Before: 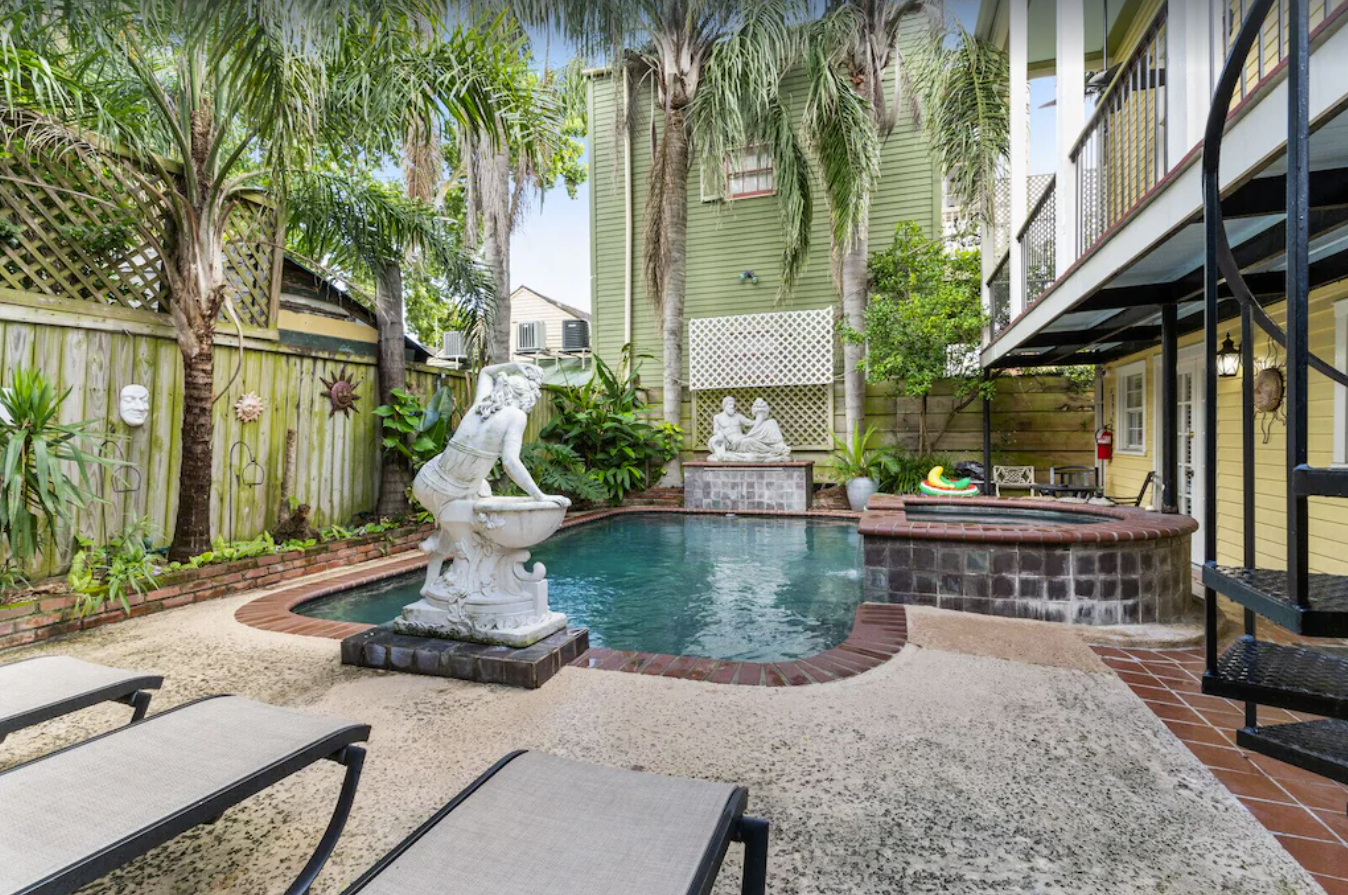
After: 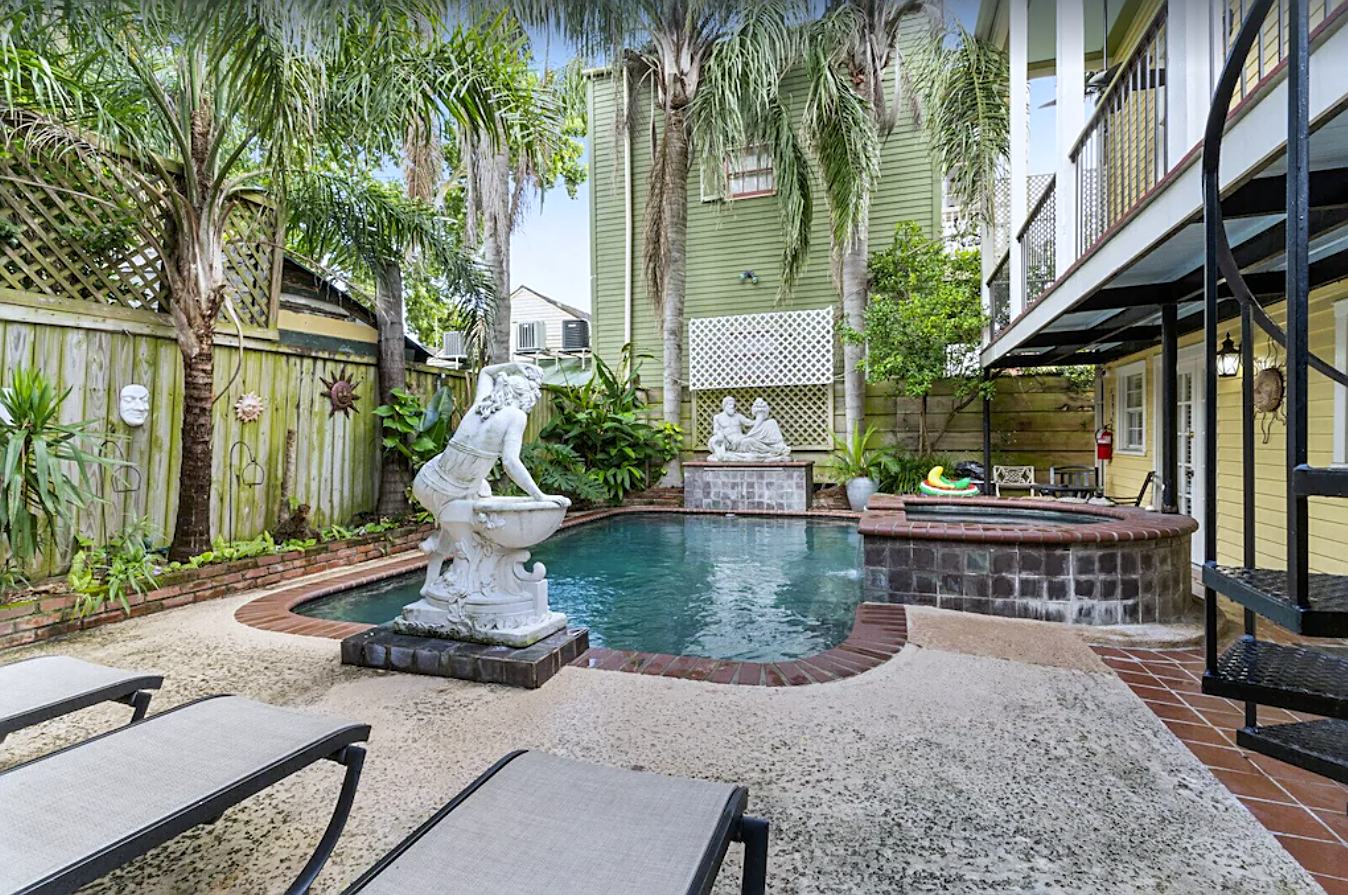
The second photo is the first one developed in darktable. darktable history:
sharpen: on, module defaults
white balance: red 0.974, blue 1.044
